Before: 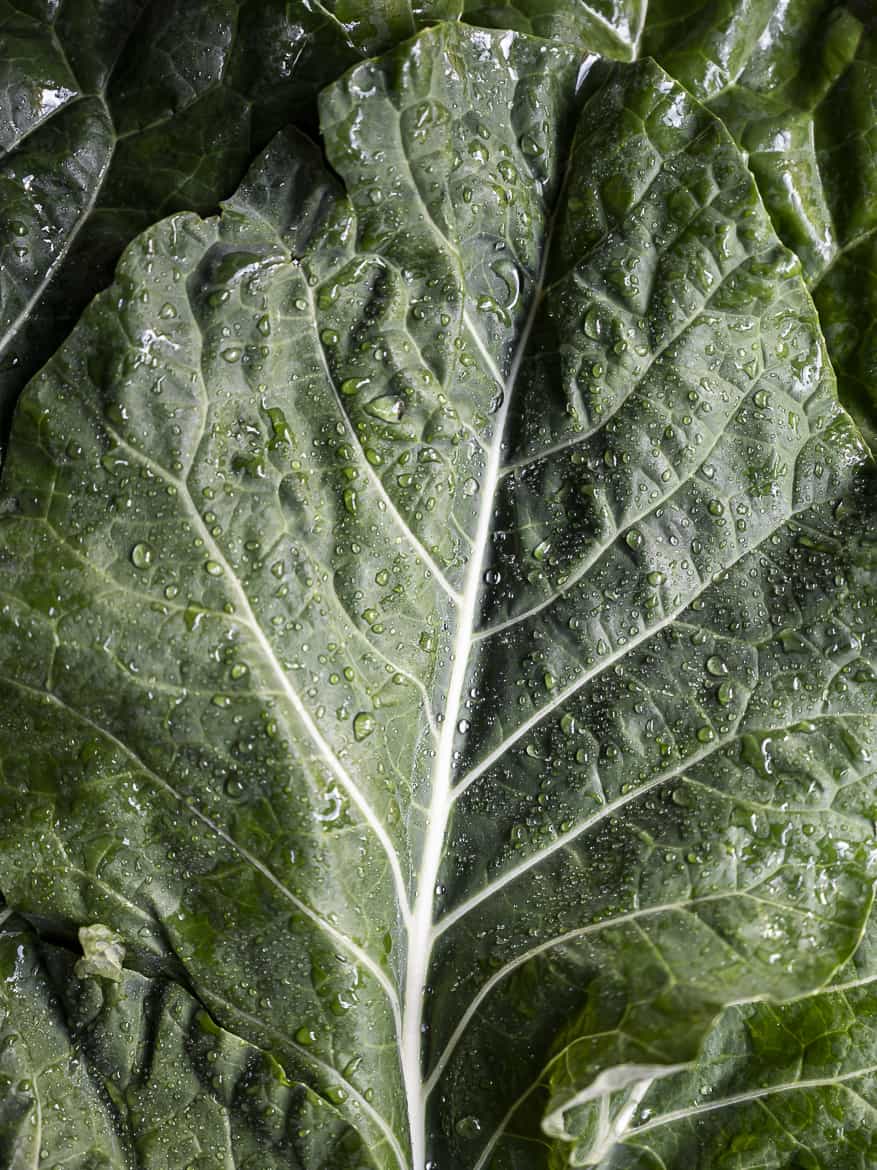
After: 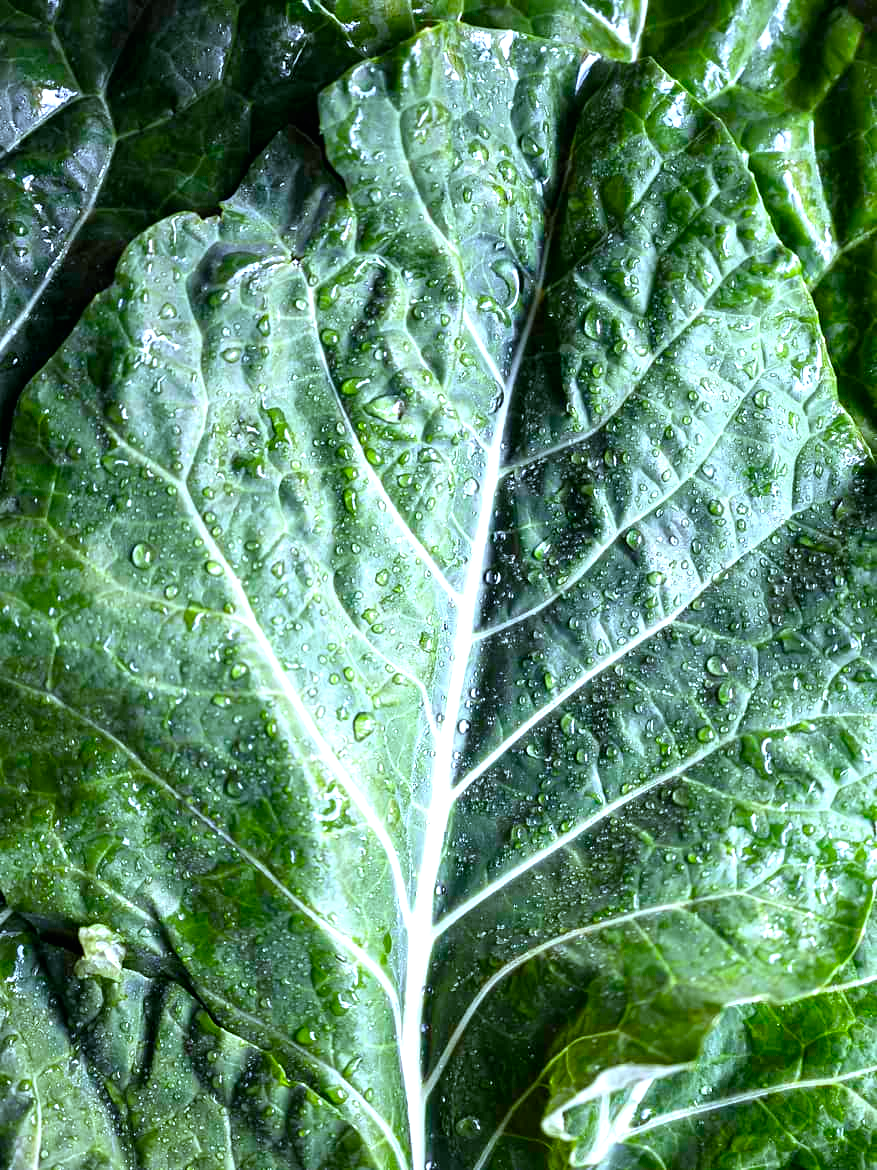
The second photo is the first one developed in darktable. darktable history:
exposure: black level correction 0, exposure 1.015 EV, compensate exposure bias true, compensate highlight preservation false
color calibration: x 0.38, y 0.391, temperature 4086.74 K
color balance rgb: perceptual saturation grading › global saturation 30%, global vibrance 10%
